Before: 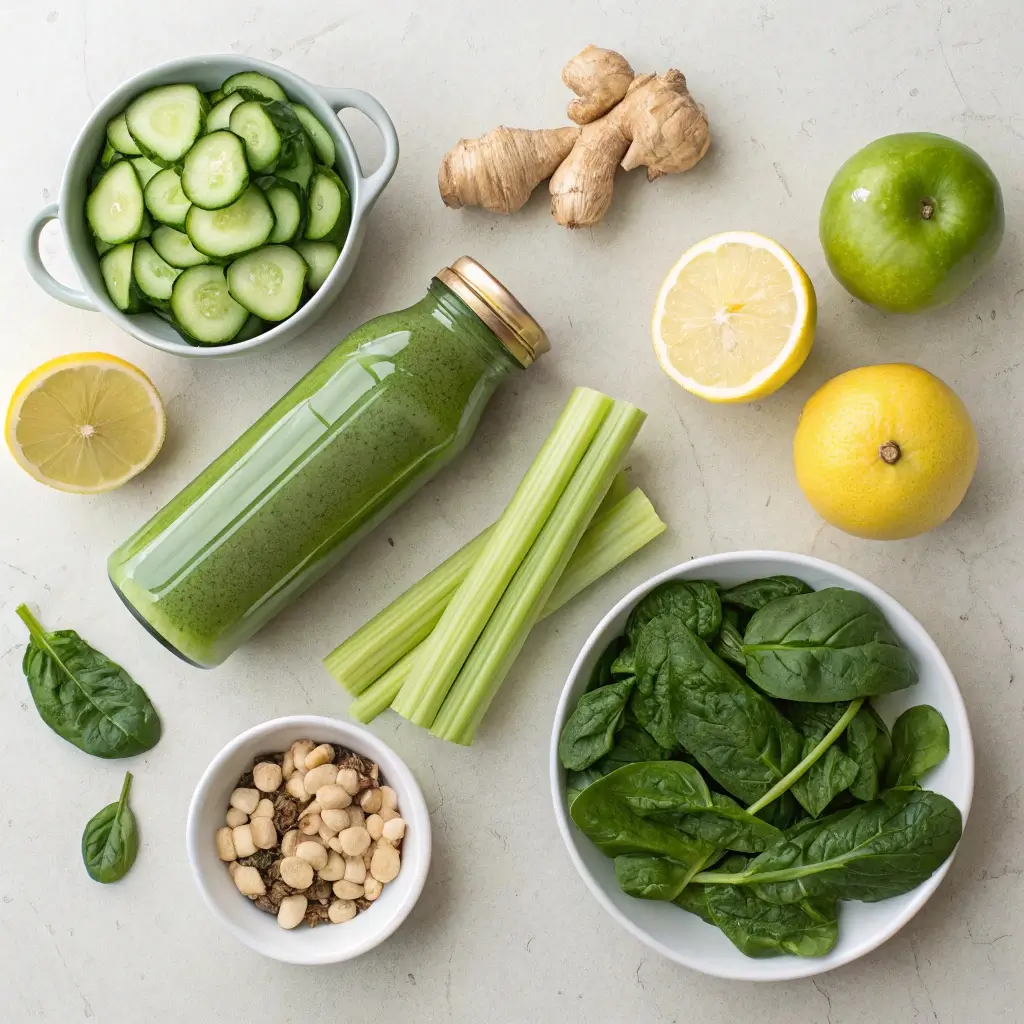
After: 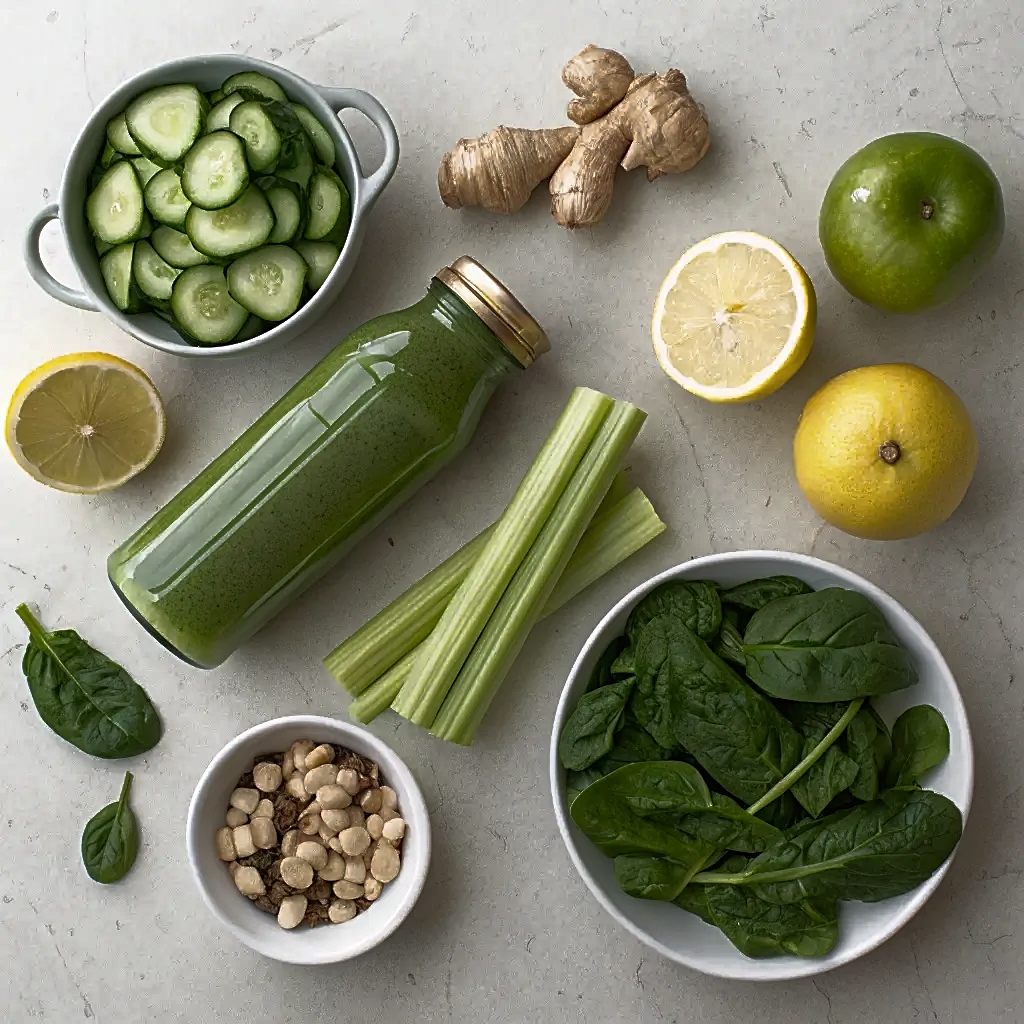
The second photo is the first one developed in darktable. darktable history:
base curve: curves: ch0 [(0, 0) (0.564, 0.291) (0.802, 0.731) (1, 1)]
sharpen: on, module defaults
